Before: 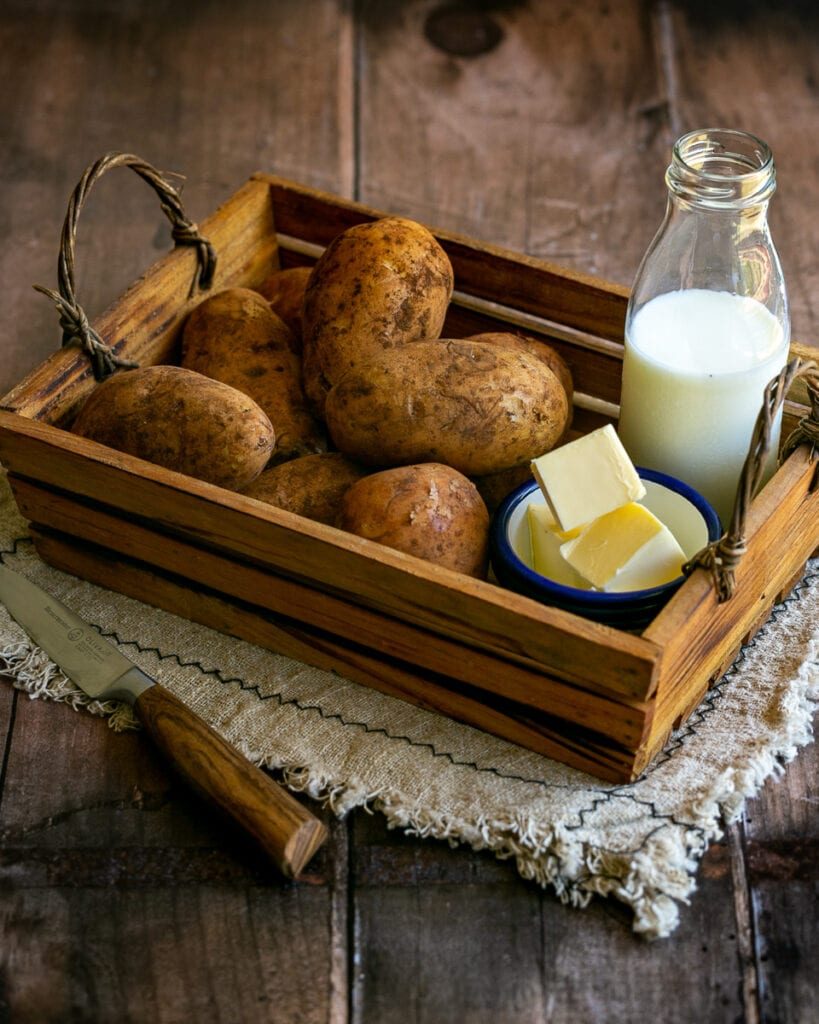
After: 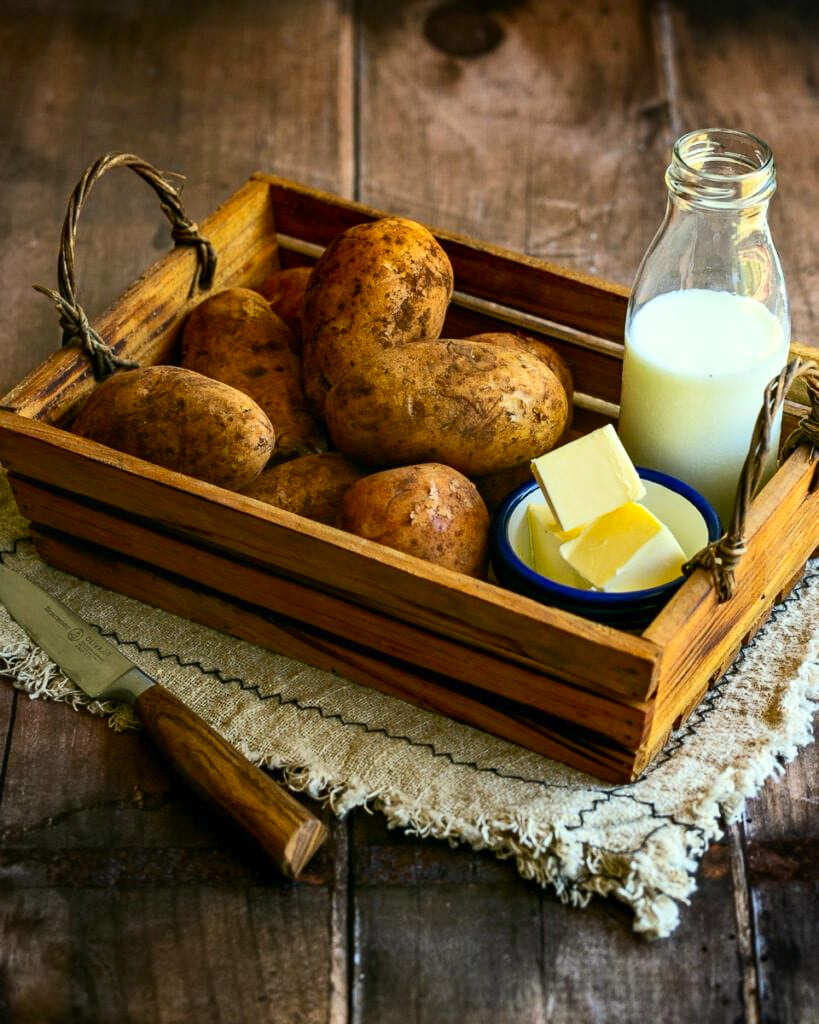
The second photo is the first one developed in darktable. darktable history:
color correction: highlights a* -4.73, highlights b* 5.06, saturation 0.97
contrast brightness saturation: contrast 0.23, brightness 0.1, saturation 0.29
